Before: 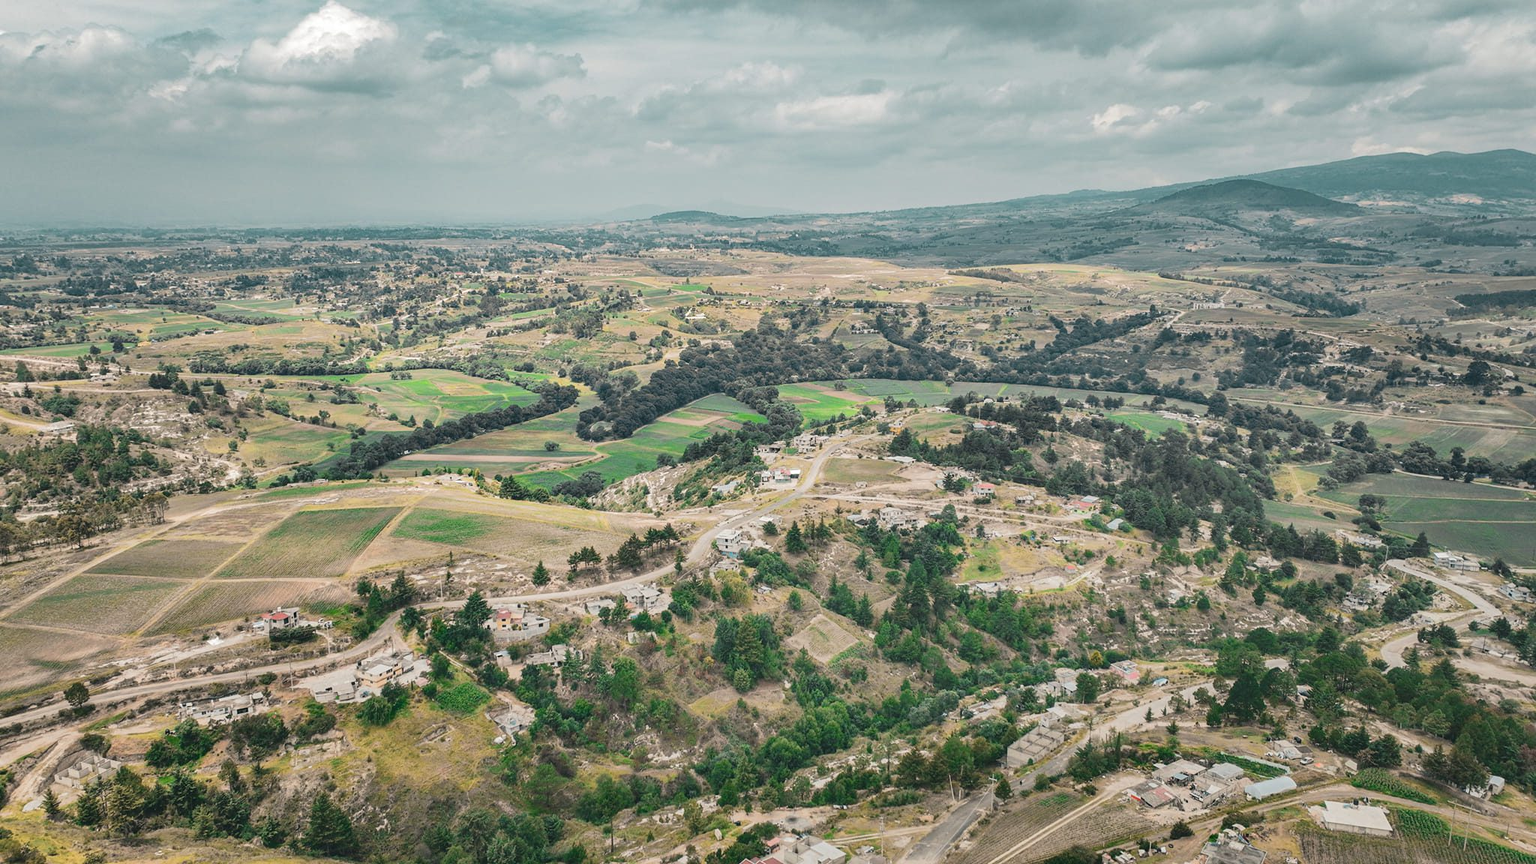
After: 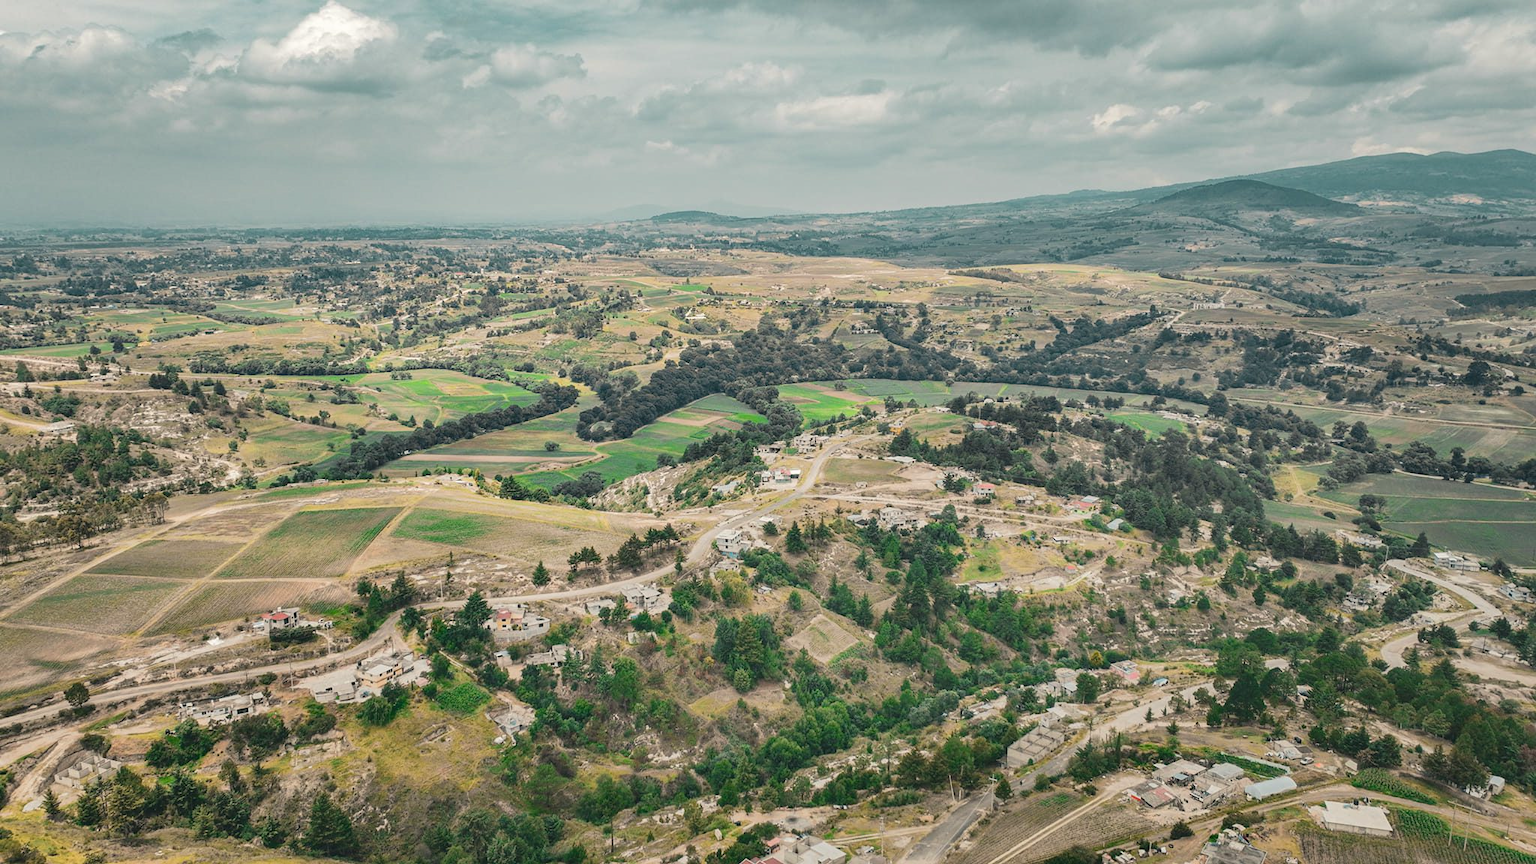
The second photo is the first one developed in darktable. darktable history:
contrast brightness saturation: contrast -0.018, brightness -0.012, saturation 0.038
color correction: highlights b* 2.99
